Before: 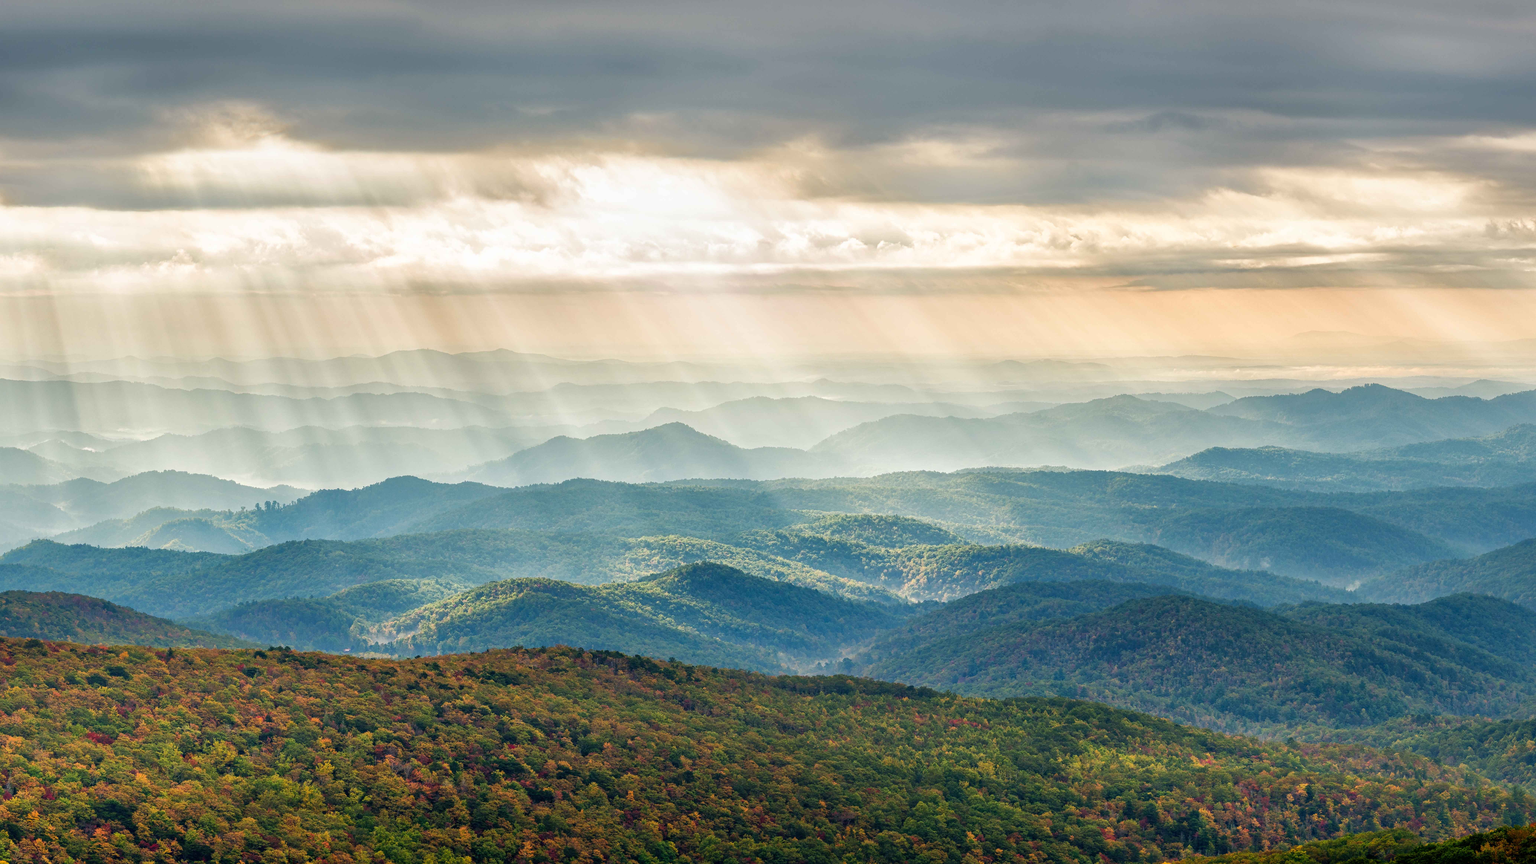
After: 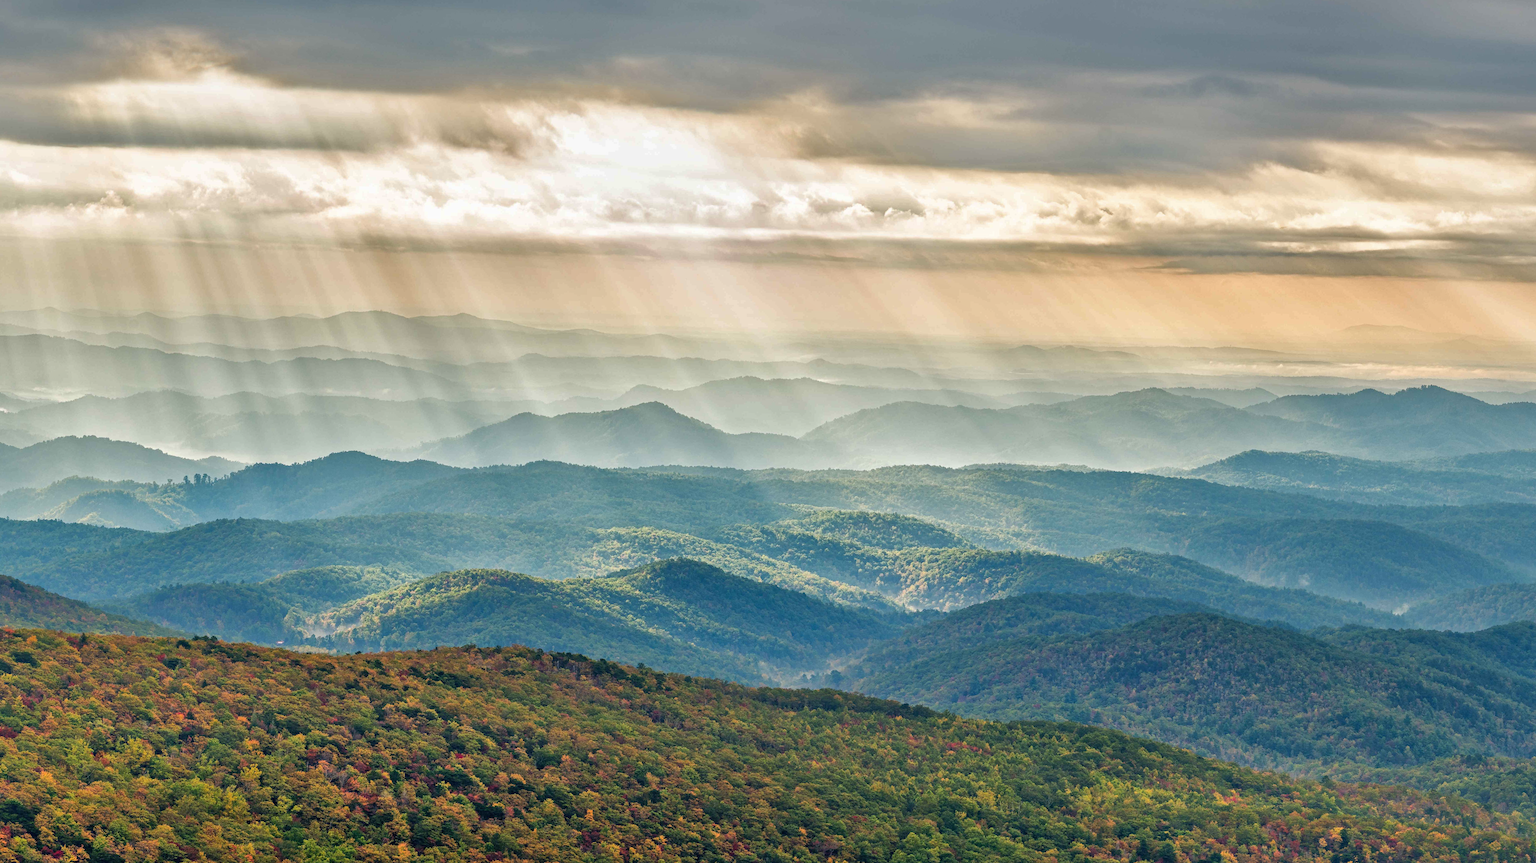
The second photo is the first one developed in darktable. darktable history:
shadows and highlights: soften with gaussian
crop and rotate: angle -1.96°, left 3.097%, top 4.154%, right 1.586%, bottom 0.529%
